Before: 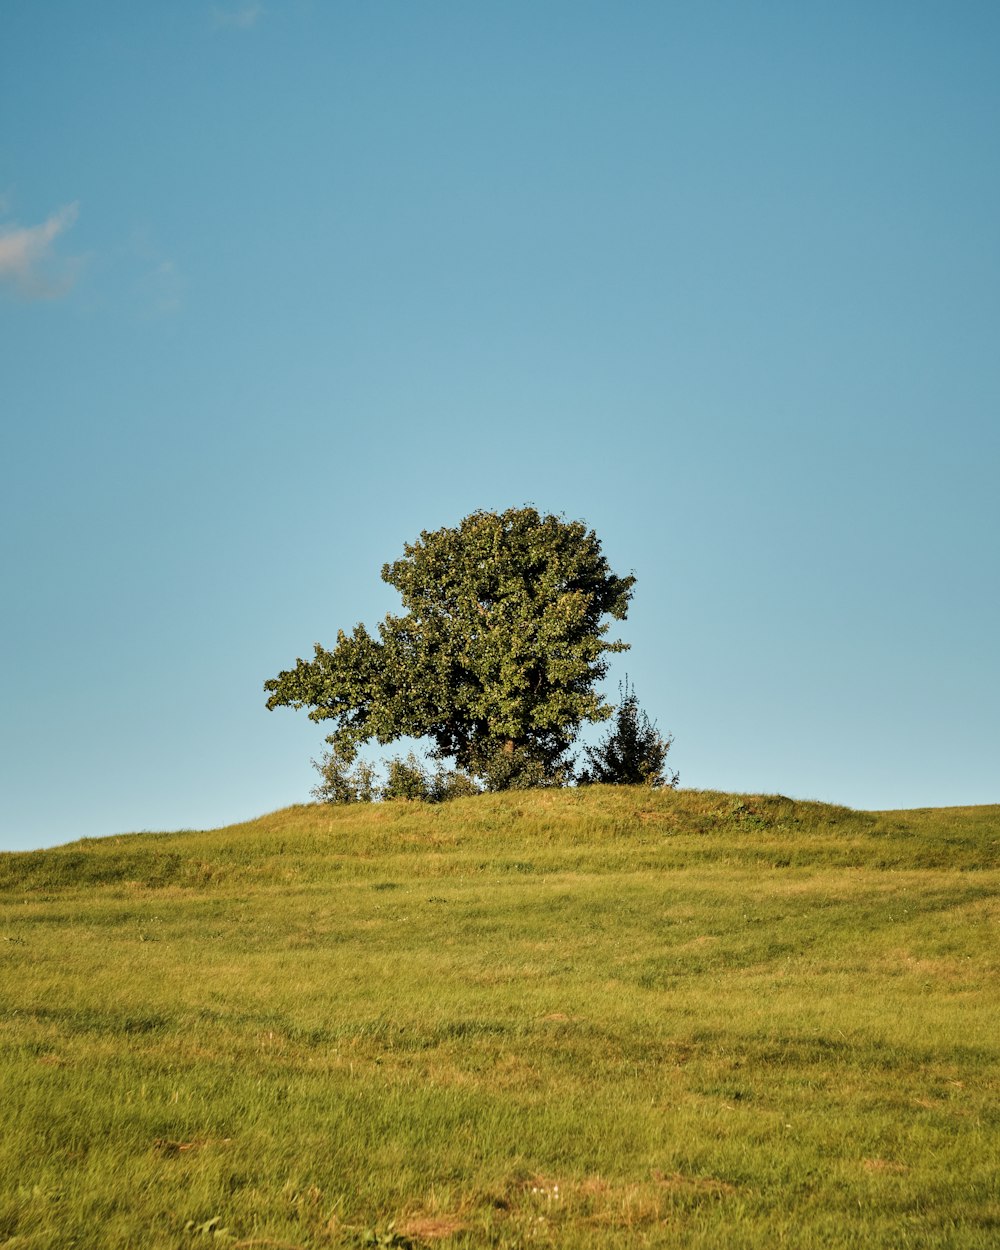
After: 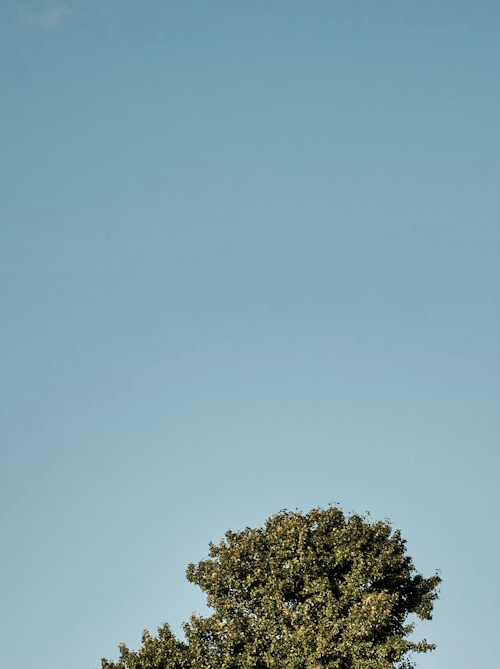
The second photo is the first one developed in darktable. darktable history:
contrast brightness saturation: contrast 0.06, brightness -0.01, saturation -0.23
crop: left 19.556%, right 30.401%, bottom 46.458%
